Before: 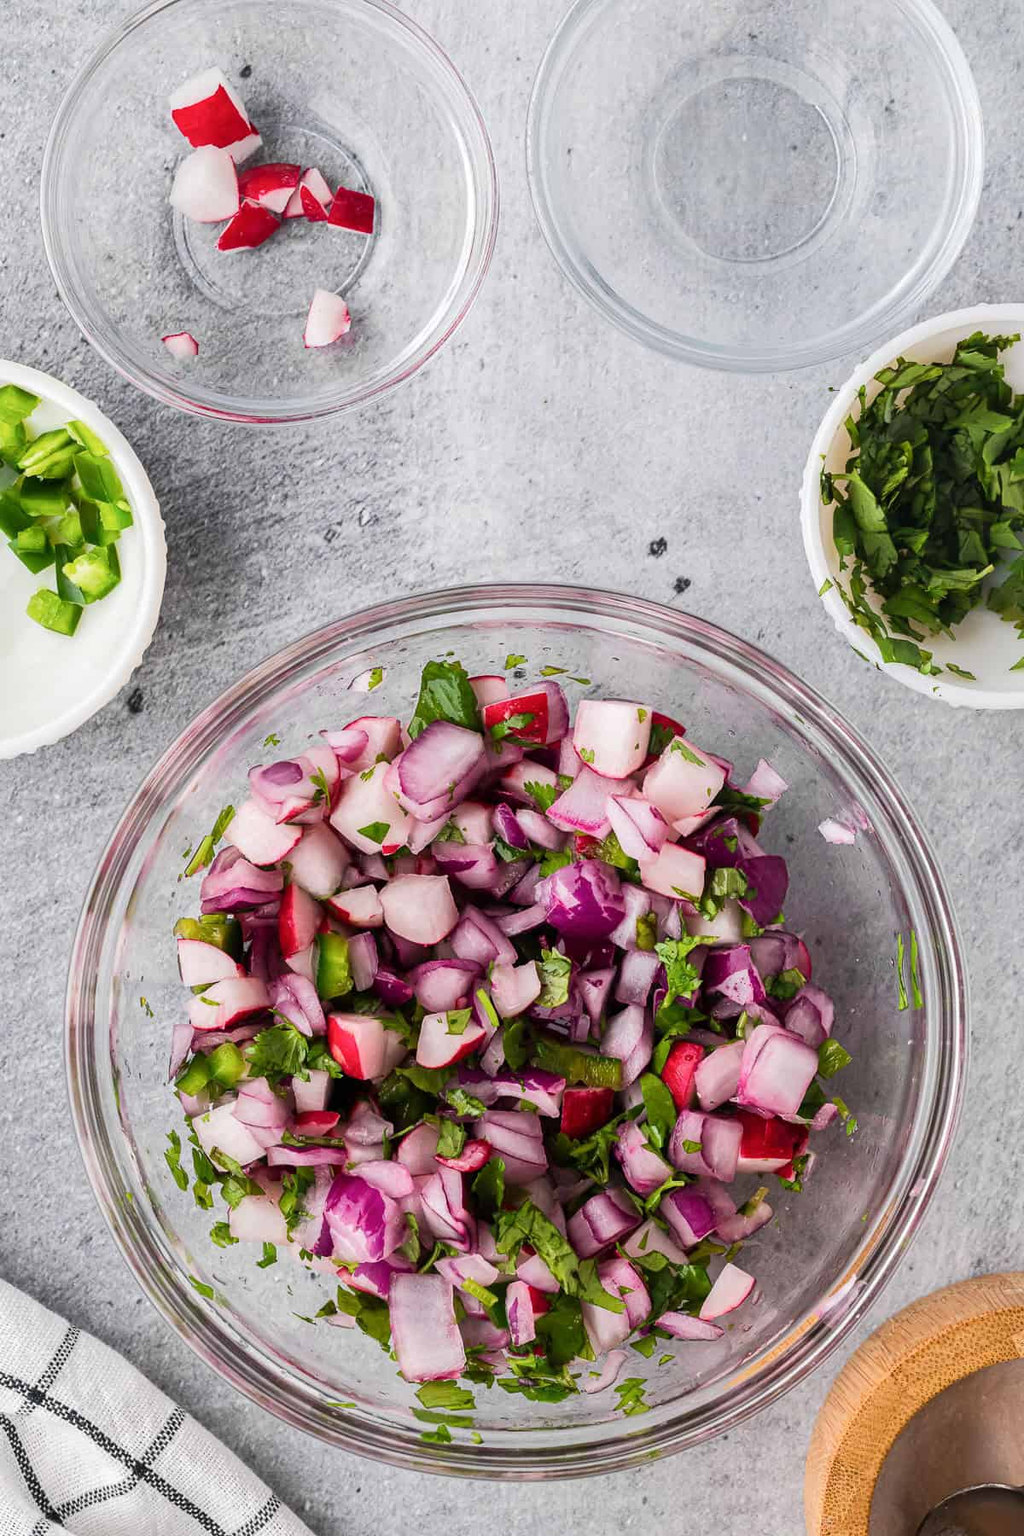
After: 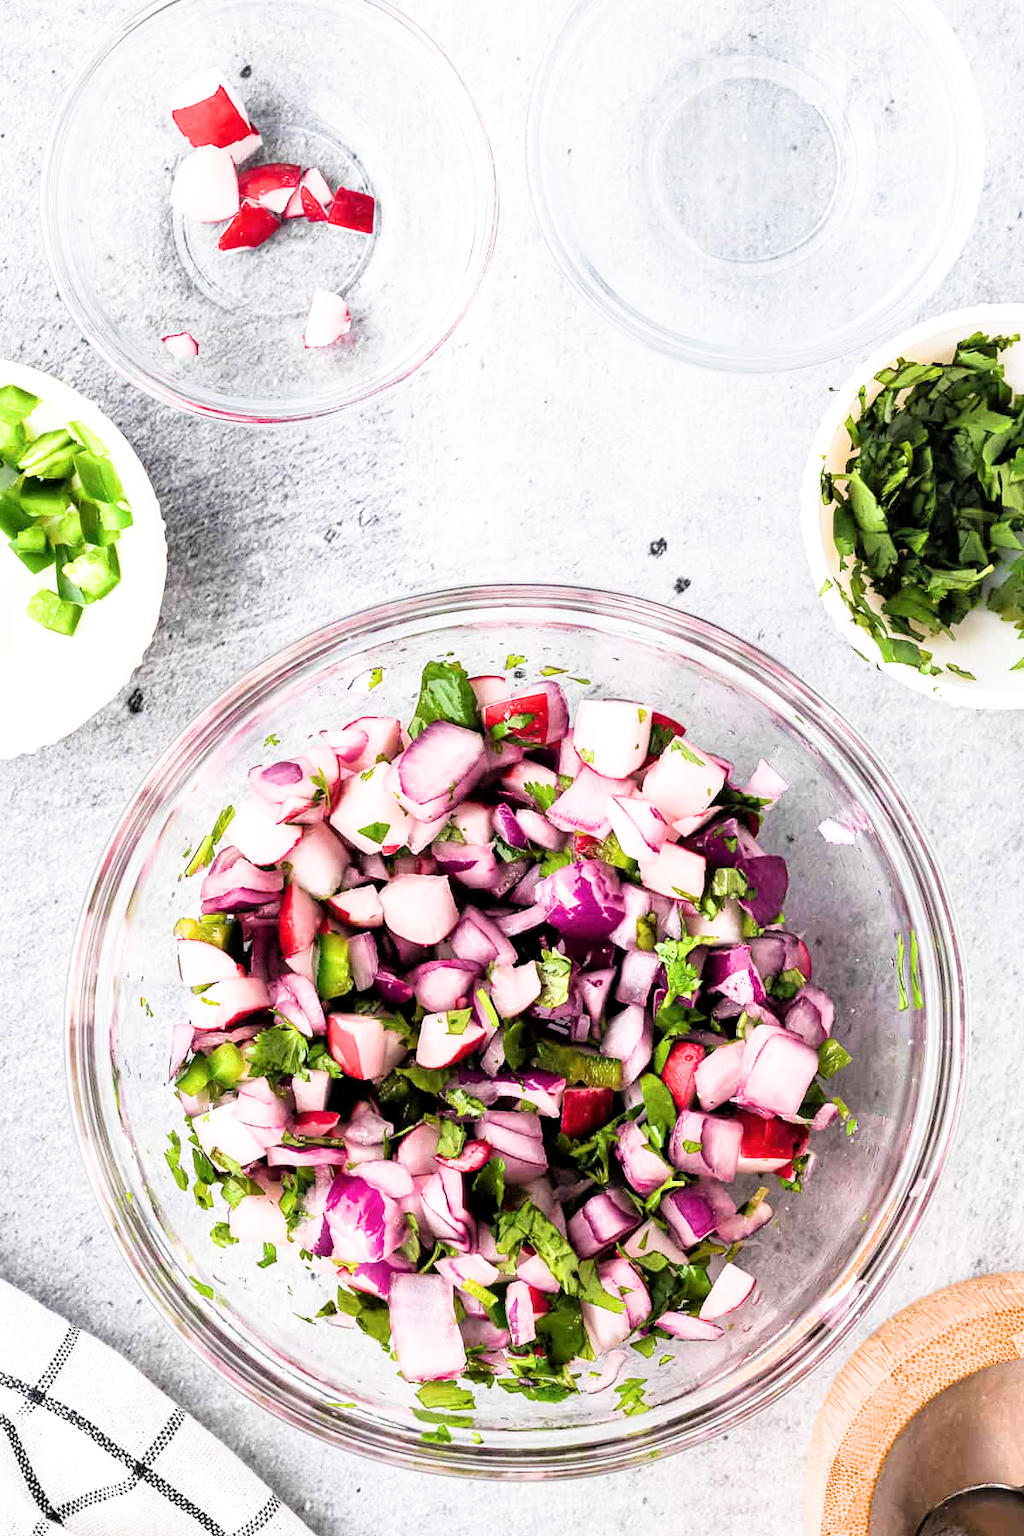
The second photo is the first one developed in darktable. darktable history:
filmic rgb: black relative exposure -5 EV, white relative exposure 3.2 EV, hardness 3.42, contrast 1.2, highlights saturation mix -30%
exposure: black level correction 0, exposure 1.1 EV, compensate highlight preservation false
tone equalizer: on, module defaults
